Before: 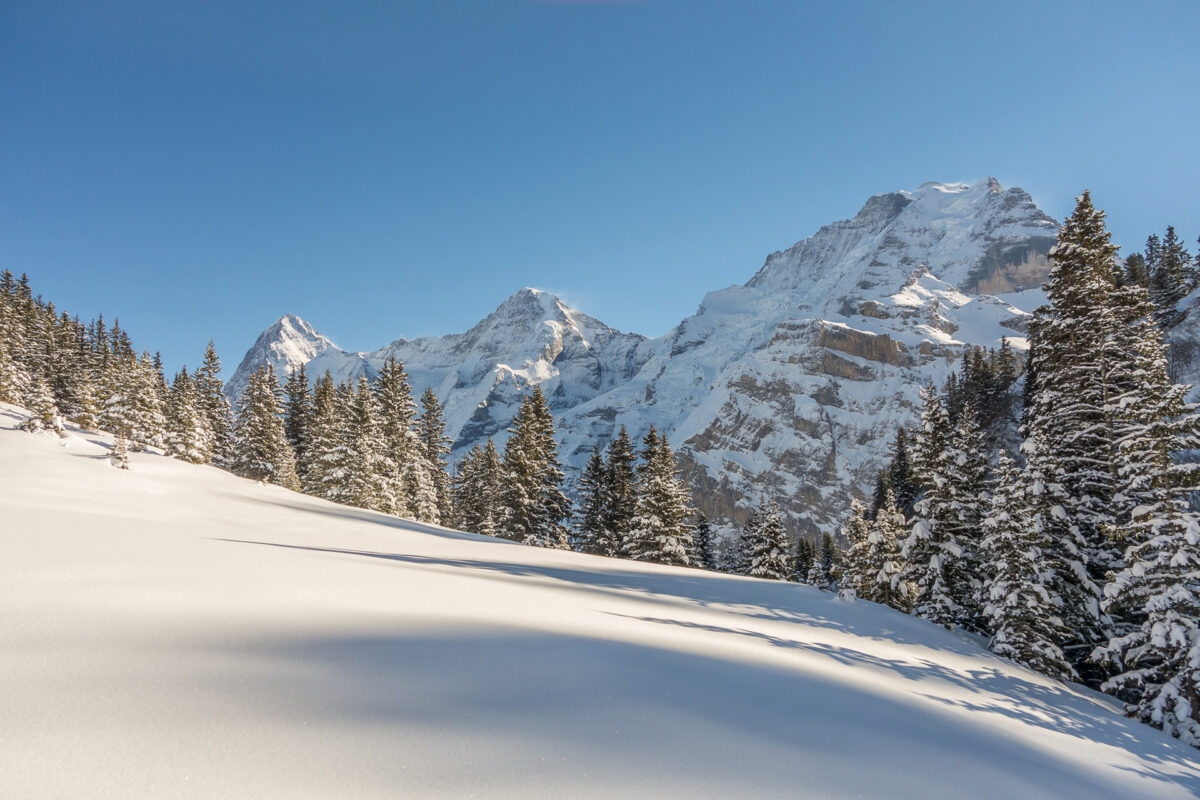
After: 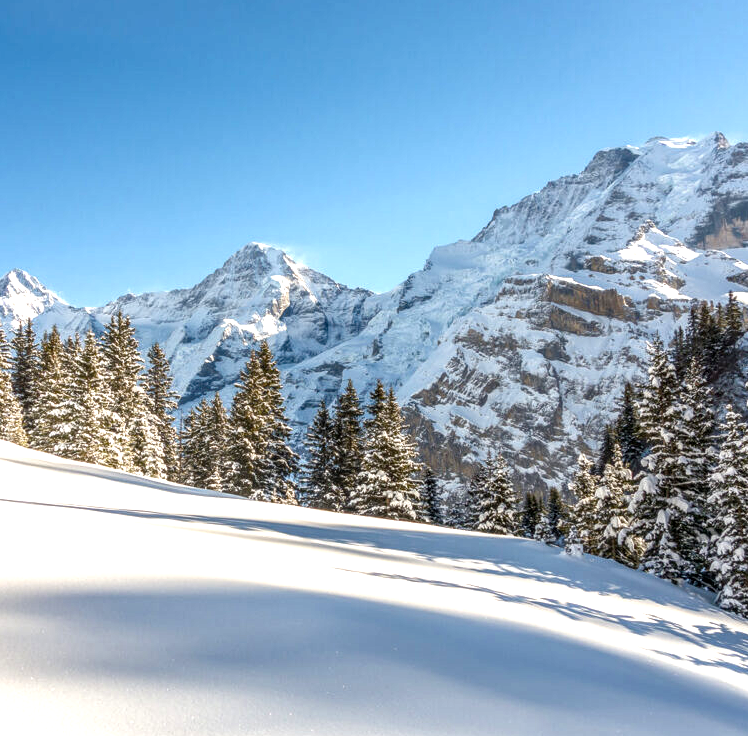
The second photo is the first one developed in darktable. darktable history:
local contrast: on, module defaults
color balance rgb: perceptual saturation grading › global saturation 20%, perceptual saturation grading › highlights -25.385%, perceptual saturation grading › shadows 50.223%, perceptual brilliance grading › highlights 10.663%, perceptual brilliance grading › shadows -10.565%
tone equalizer: -8 EV -0.402 EV, -7 EV -0.357 EV, -6 EV -0.329 EV, -5 EV -0.257 EV, -3 EV 0.206 EV, -2 EV 0.316 EV, -1 EV 0.413 EV, +0 EV 0.42 EV
crop and rotate: left 22.766%, top 5.646%, right 14.832%, bottom 2.283%
